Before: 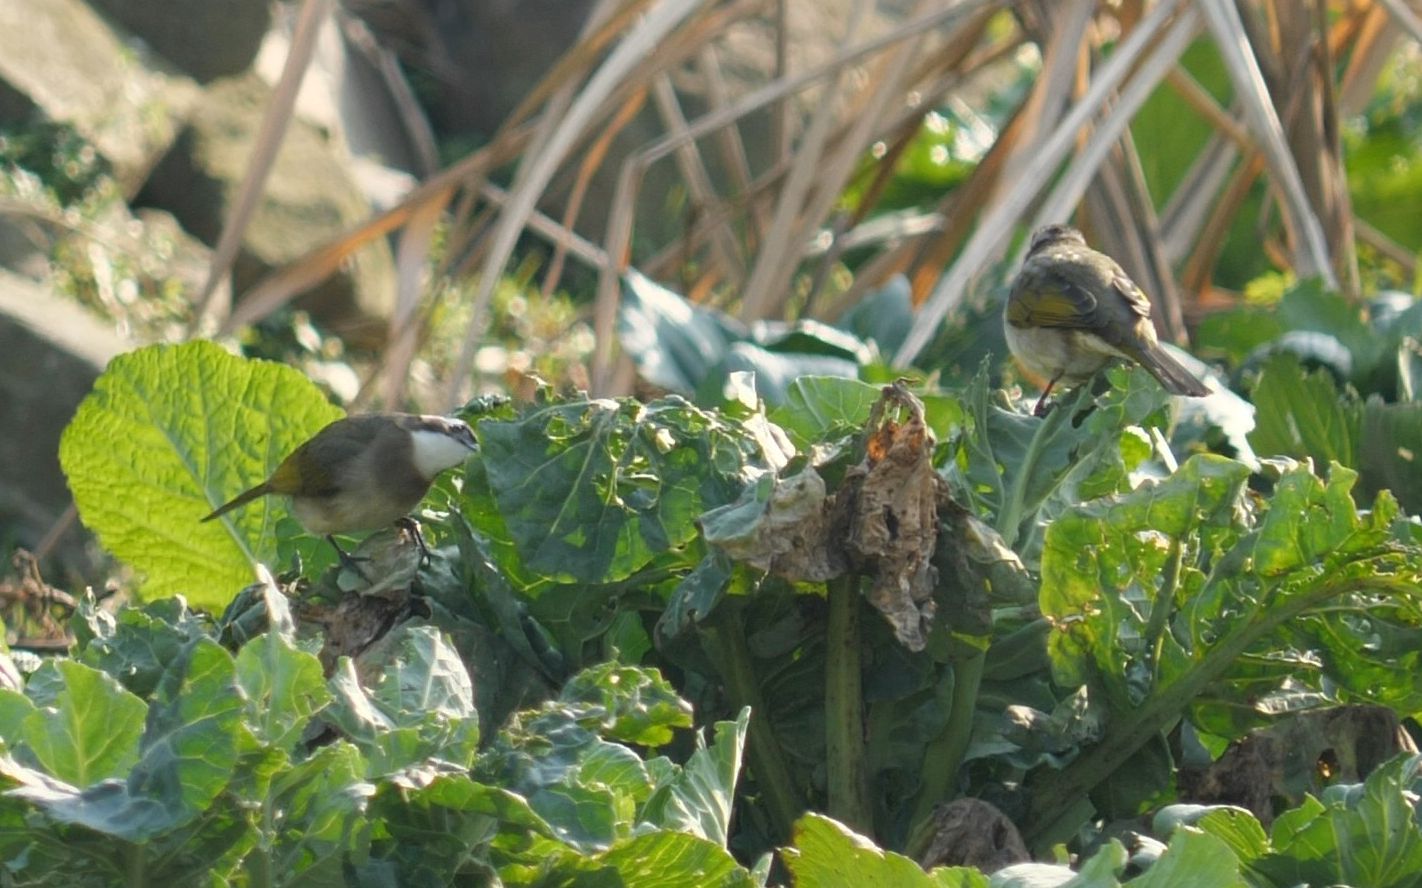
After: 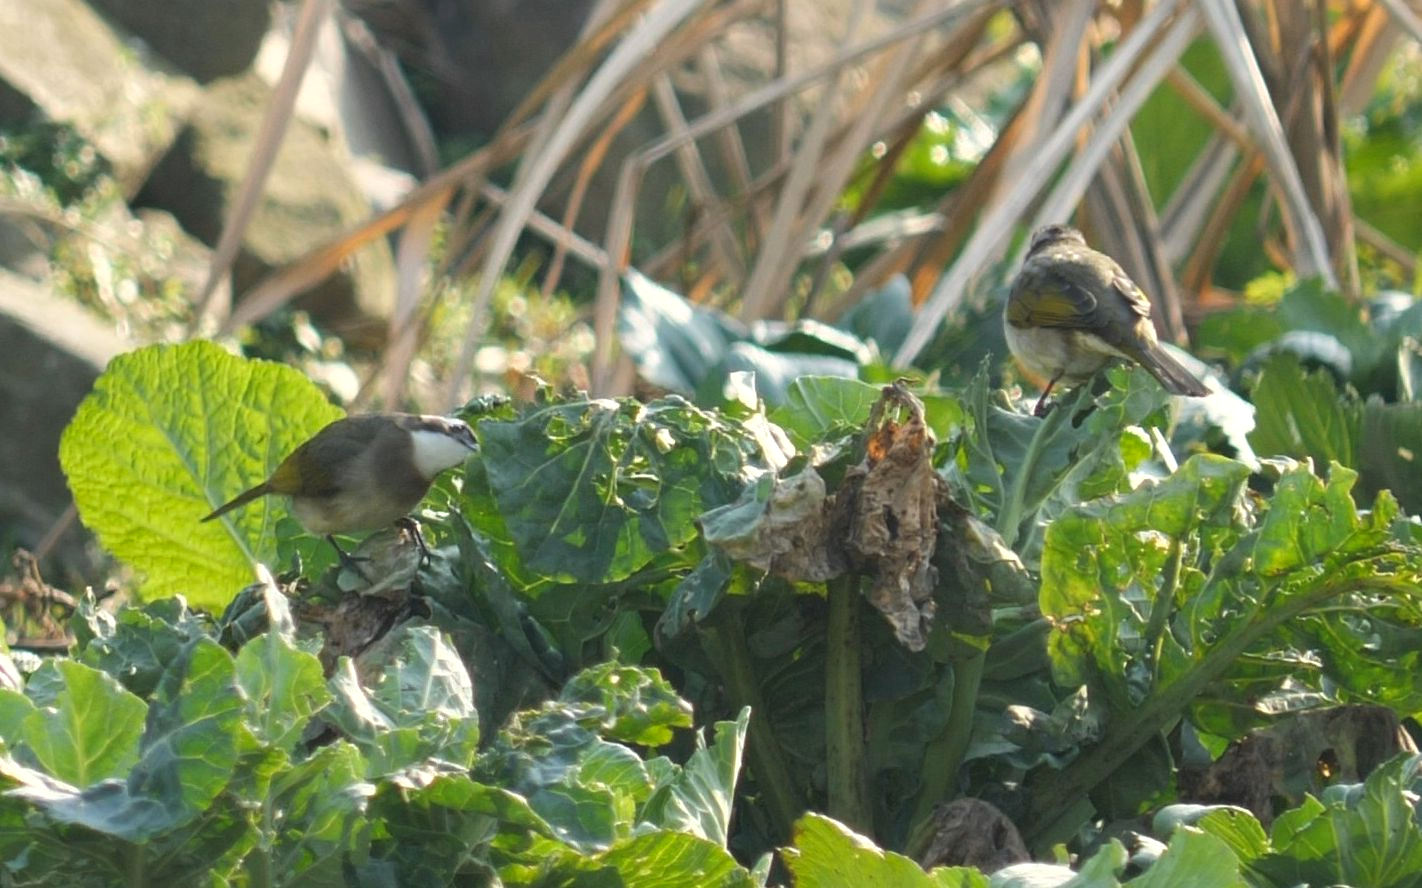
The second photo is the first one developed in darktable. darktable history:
tone equalizer: -8 EV -0.417 EV, -7 EV -0.389 EV, -6 EV -0.333 EV, -5 EV -0.222 EV, -3 EV 0.222 EV, -2 EV 0.333 EV, -1 EV 0.389 EV, +0 EV 0.417 EV, edges refinement/feathering 500, mask exposure compensation -1.57 EV, preserve details no
contrast brightness saturation: contrast -0.11
